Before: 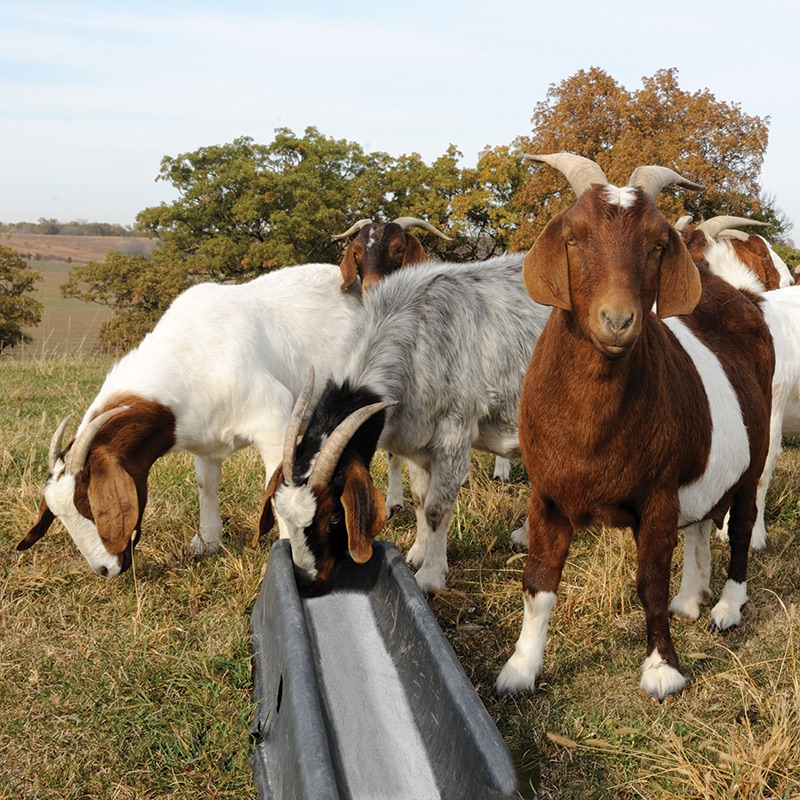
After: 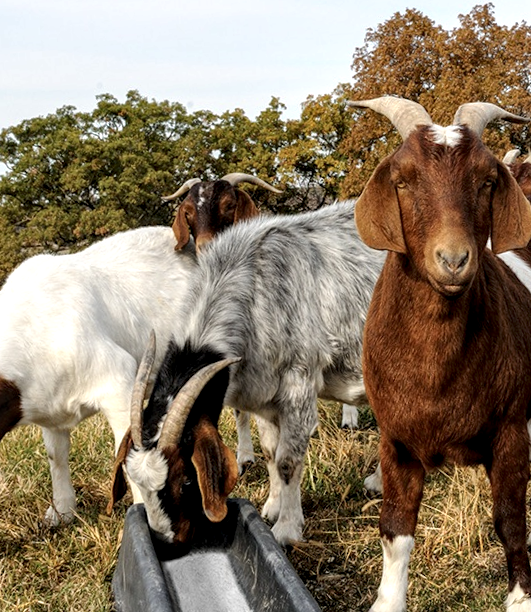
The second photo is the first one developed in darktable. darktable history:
rotate and perspective: rotation -4.57°, crop left 0.054, crop right 0.944, crop top 0.087, crop bottom 0.914
local contrast: highlights 60%, shadows 60%, detail 160%
crop: left 18.479%, right 12.2%, bottom 13.971%
